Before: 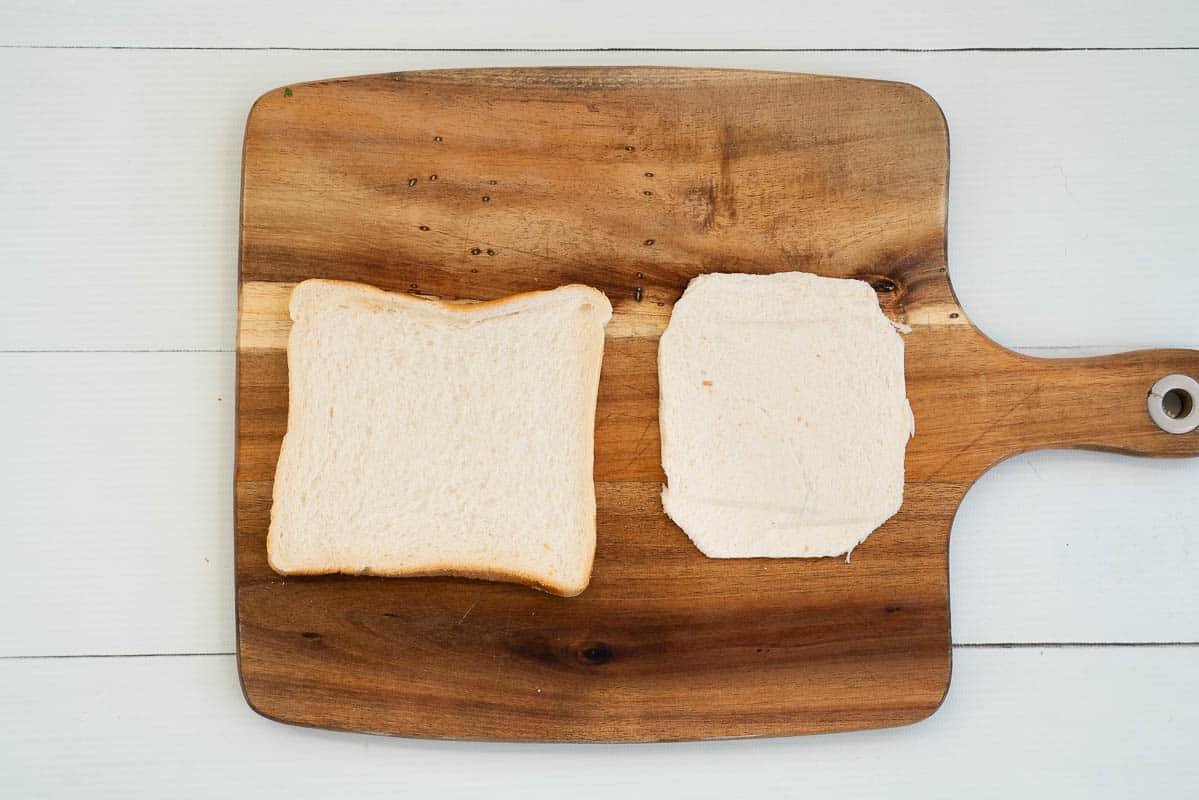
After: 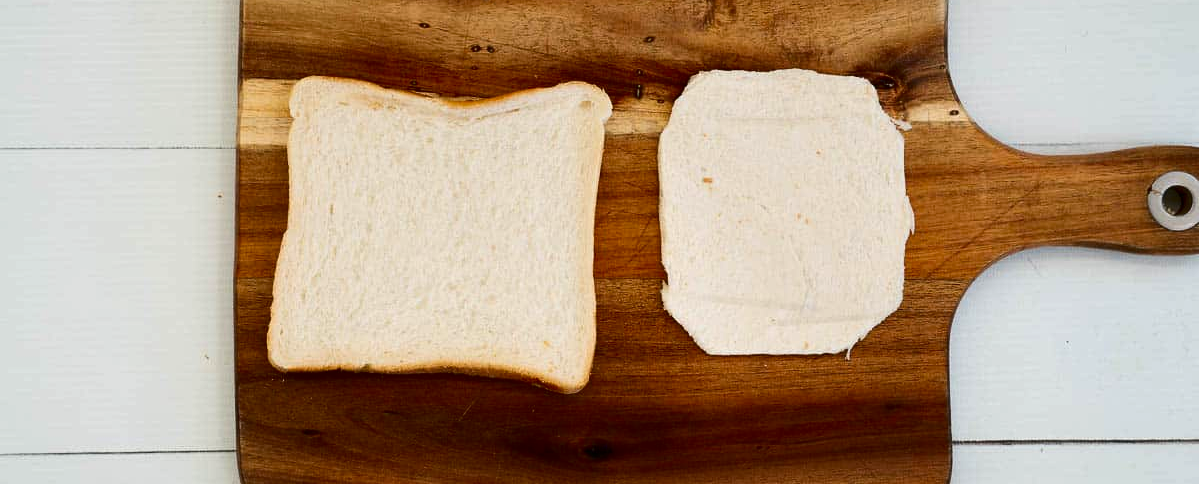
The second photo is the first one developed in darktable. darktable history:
crop and rotate: top 25.406%, bottom 14.042%
contrast brightness saturation: contrast 0.135, brightness -0.243, saturation 0.148
